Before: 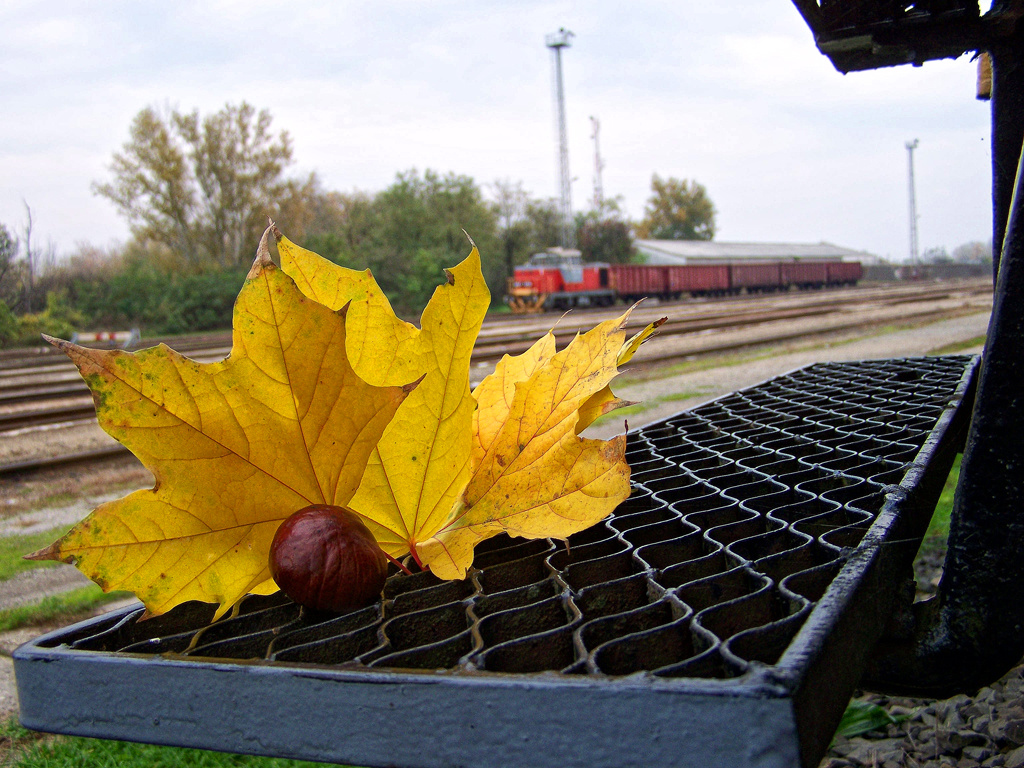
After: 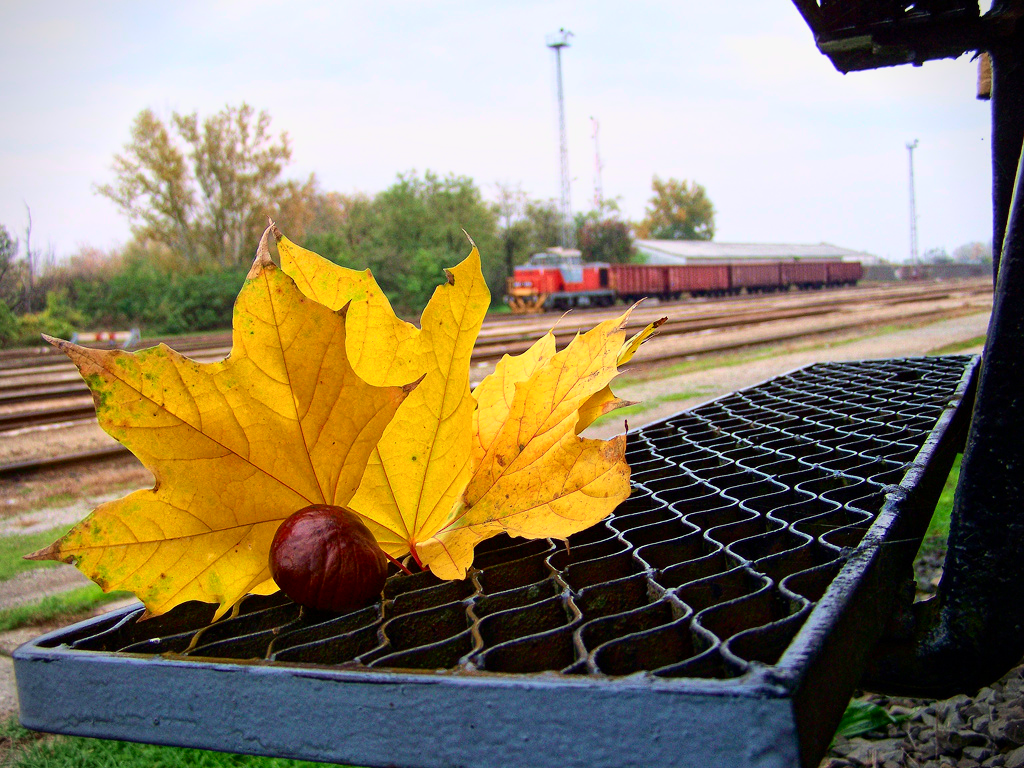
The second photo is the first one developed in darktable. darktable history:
tone curve: curves: ch0 [(0, 0) (0.091, 0.077) (0.389, 0.458) (0.745, 0.82) (0.844, 0.908) (0.909, 0.942) (1, 0.973)]; ch1 [(0, 0) (0.437, 0.404) (0.5, 0.5) (0.529, 0.556) (0.58, 0.603) (0.616, 0.649) (1, 1)]; ch2 [(0, 0) (0.442, 0.415) (0.5, 0.5) (0.535, 0.557) (0.585, 0.62) (1, 1)], color space Lab, independent channels, preserve colors none
vignetting: fall-off start 91.19%
